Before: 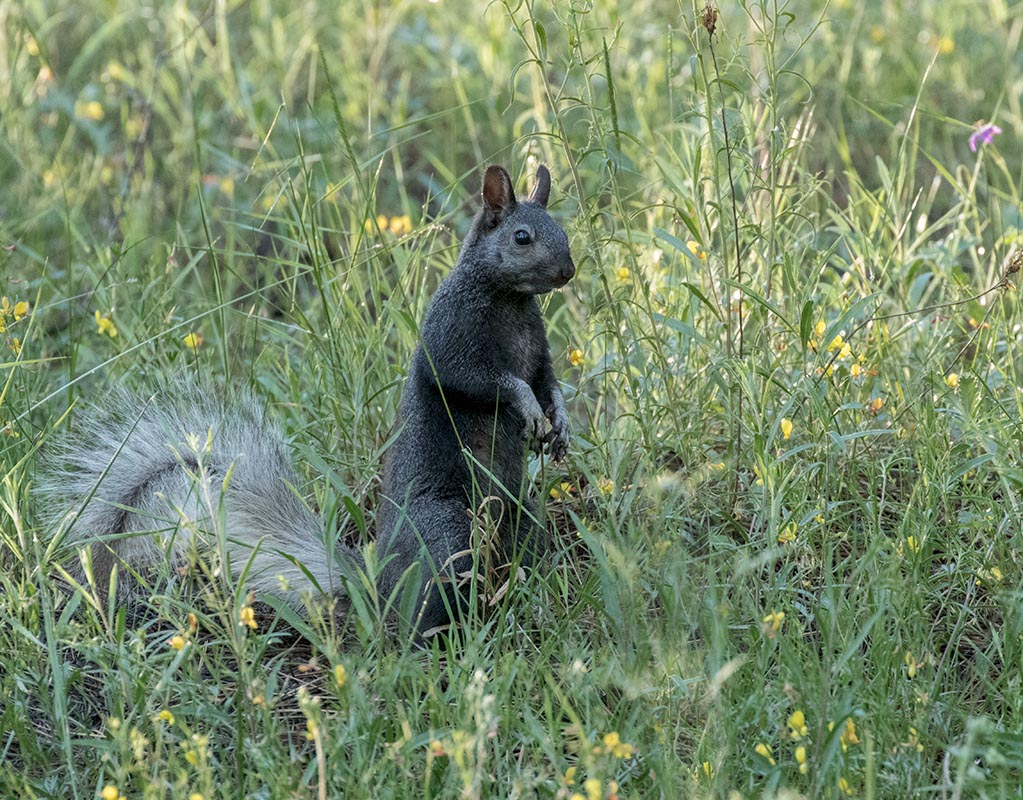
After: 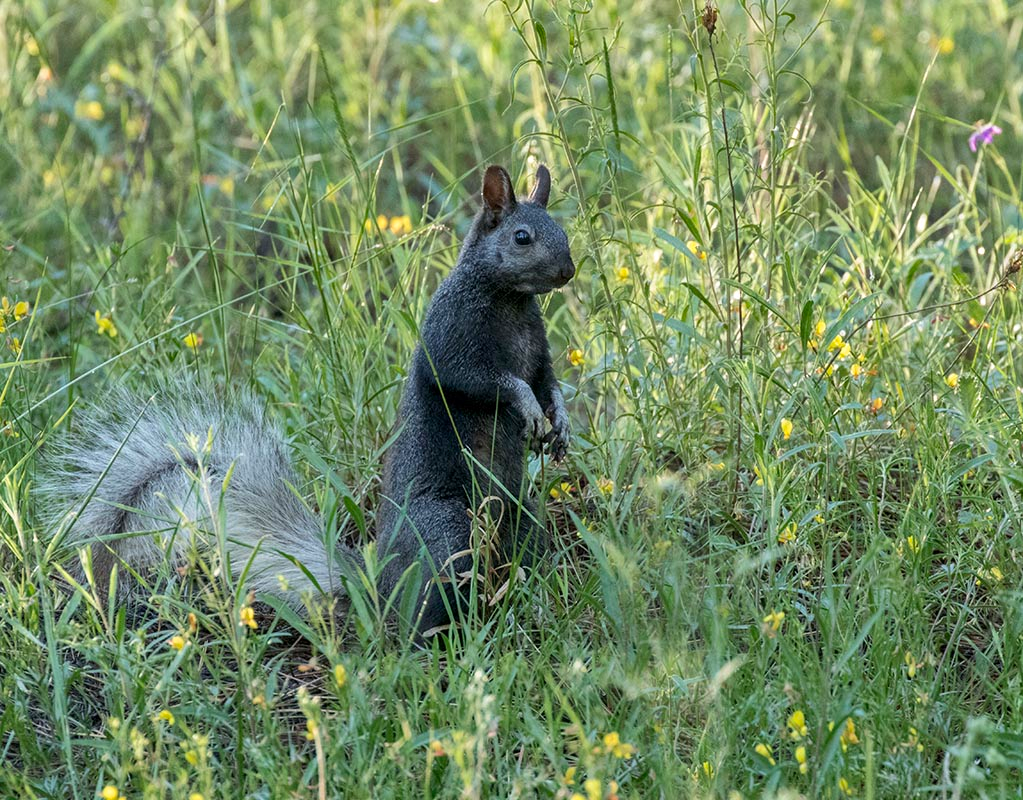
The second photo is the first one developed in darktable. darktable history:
contrast brightness saturation: contrast 0.095, saturation 0.273
shadows and highlights: white point adjustment 0.948, soften with gaussian
